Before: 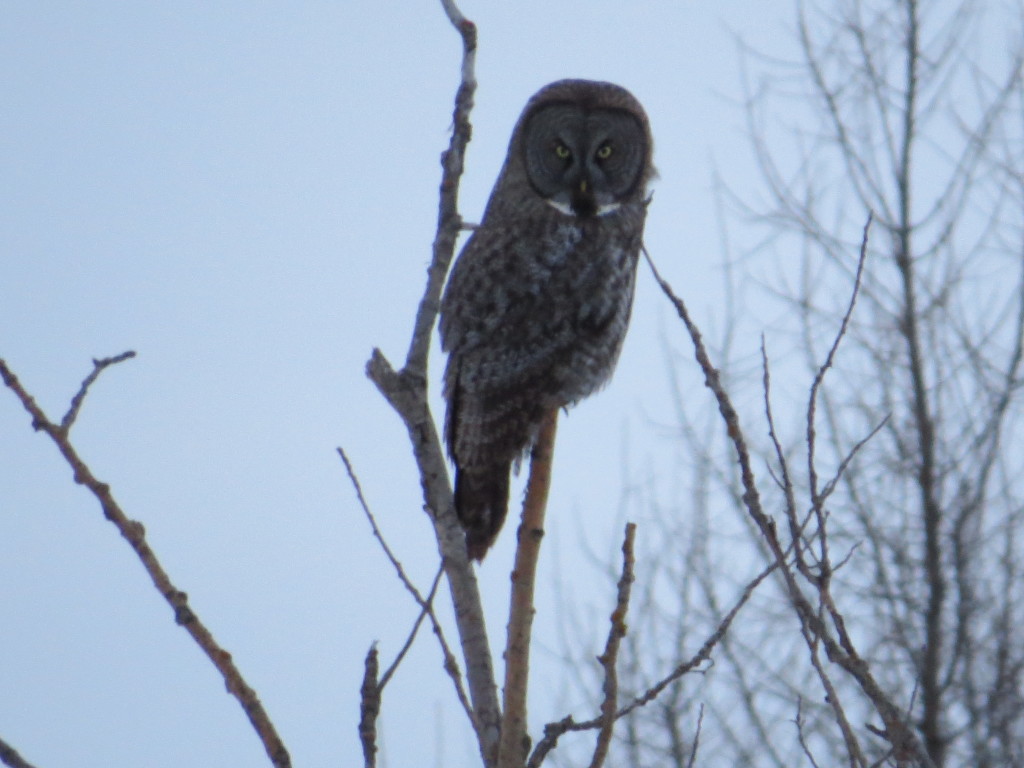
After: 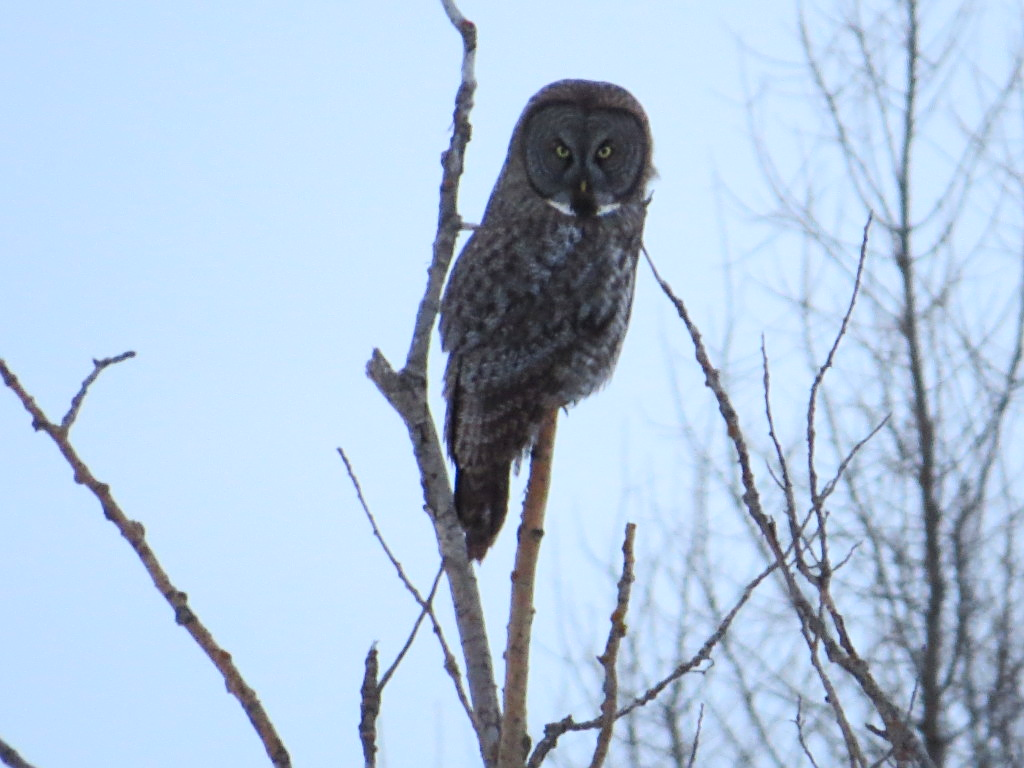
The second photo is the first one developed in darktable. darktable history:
contrast brightness saturation: contrast 0.198, brightness 0.164, saturation 0.217
sharpen: on, module defaults
